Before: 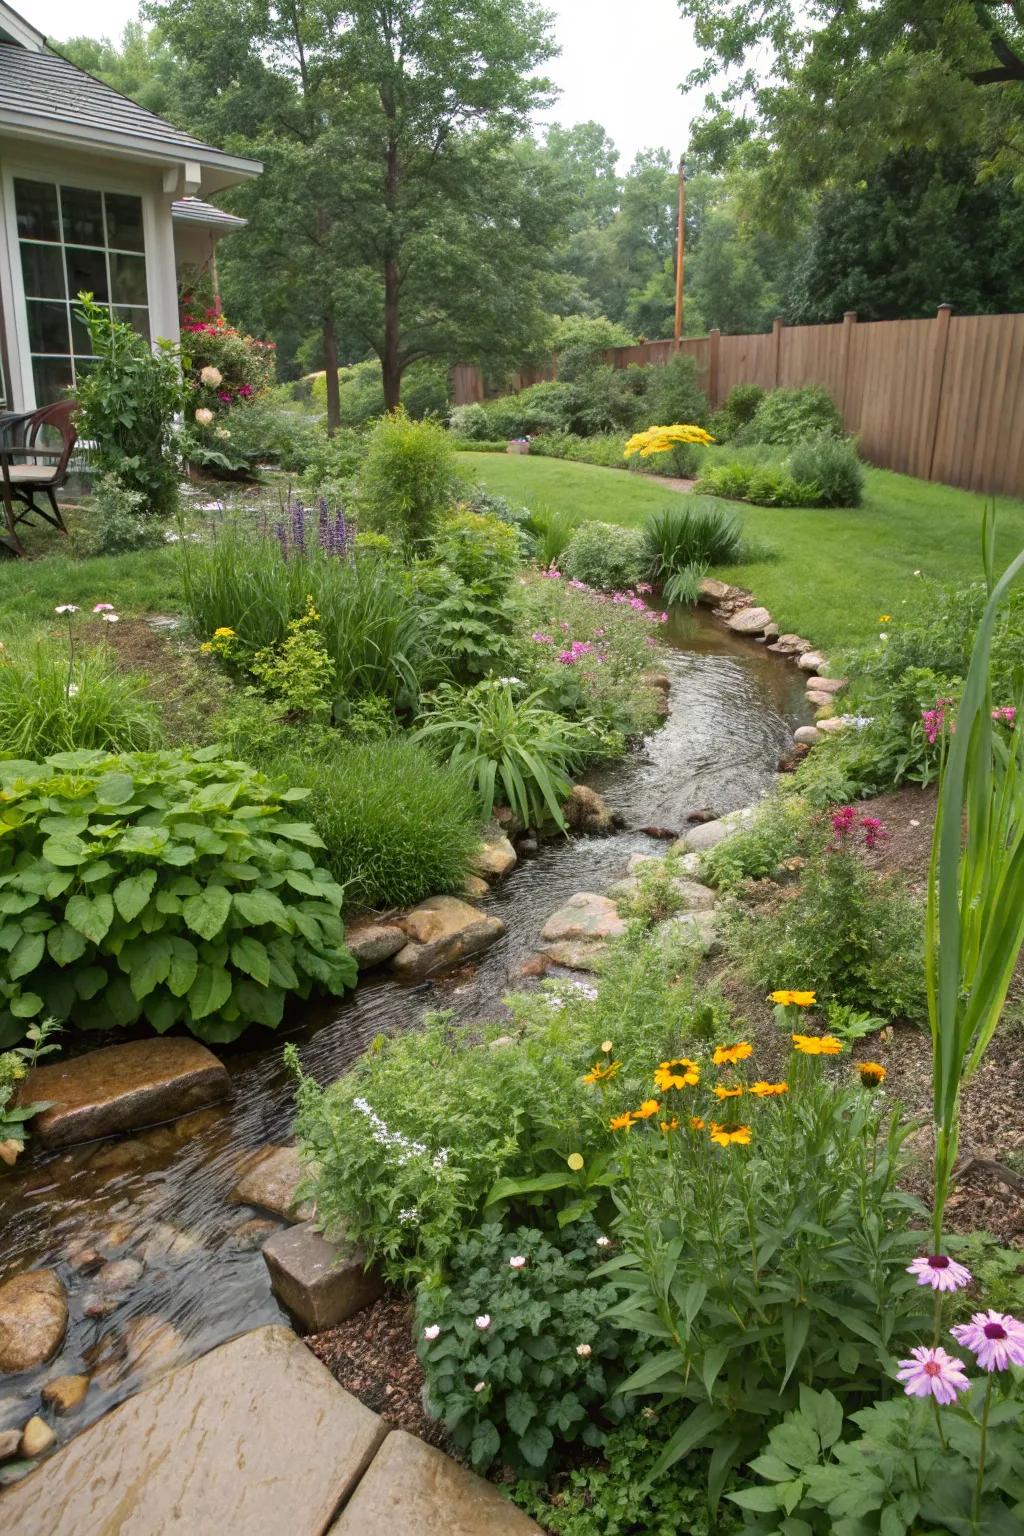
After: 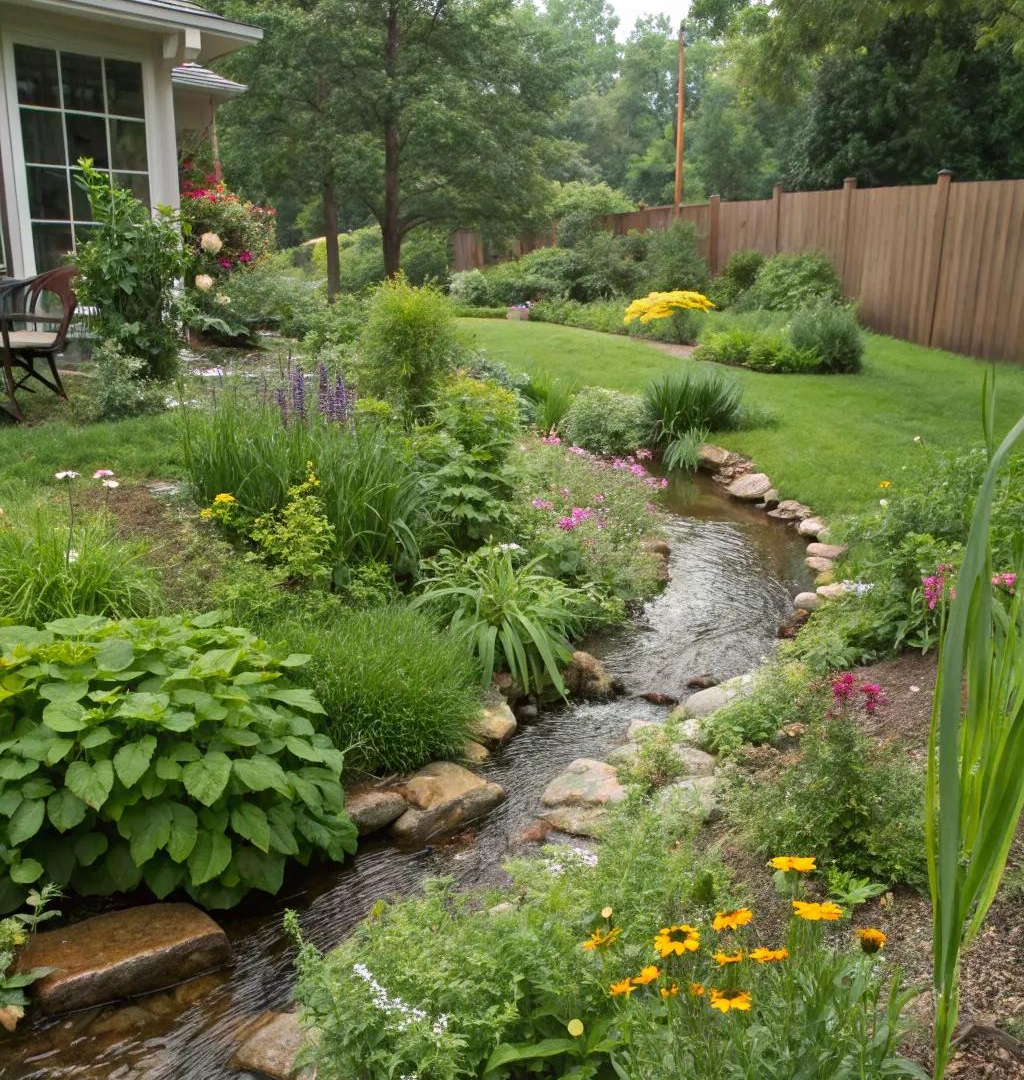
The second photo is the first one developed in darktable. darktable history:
crop and rotate: top 8.755%, bottom 20.912%
